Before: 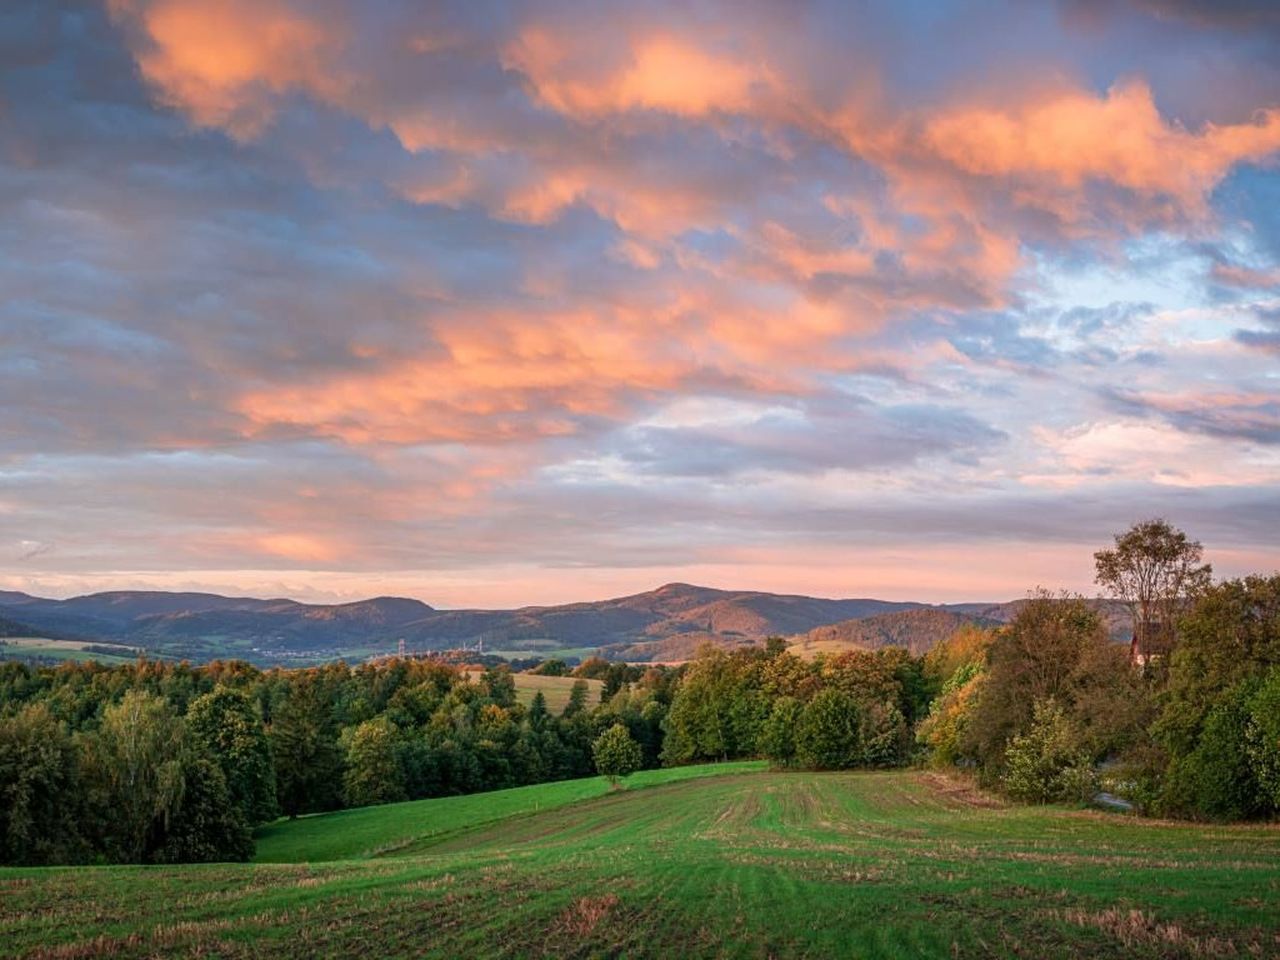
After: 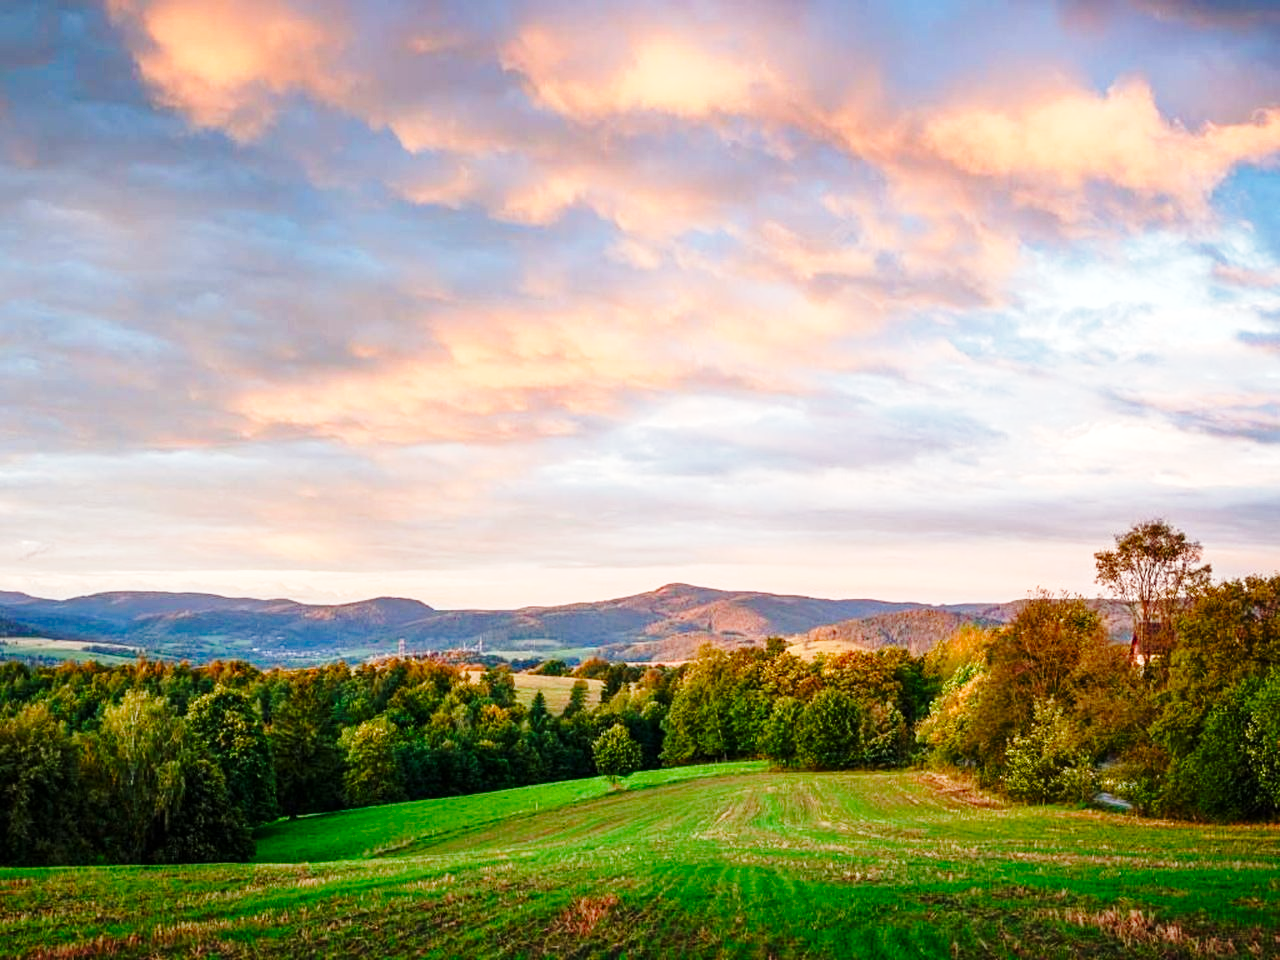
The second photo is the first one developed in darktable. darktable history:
color balance rgb: highlights gain › luminance 6.751%, highlights gain › chroma 1.938%, highlights gain › hue 92.11°, perceptual saturation grading › global saturation 20%, perceptual saturation grading › highlights -50.609%, perceptual saturation grading › shadows 30.486%, global vibrance 25.031%, contrast 9.907%
base curve: curves: ch0 [(0, 0) (0.028, 0.03) (0.121, 0.232) (0.46, 0.748) (0.859, 0.968) (1, 1)], preserve colors none
